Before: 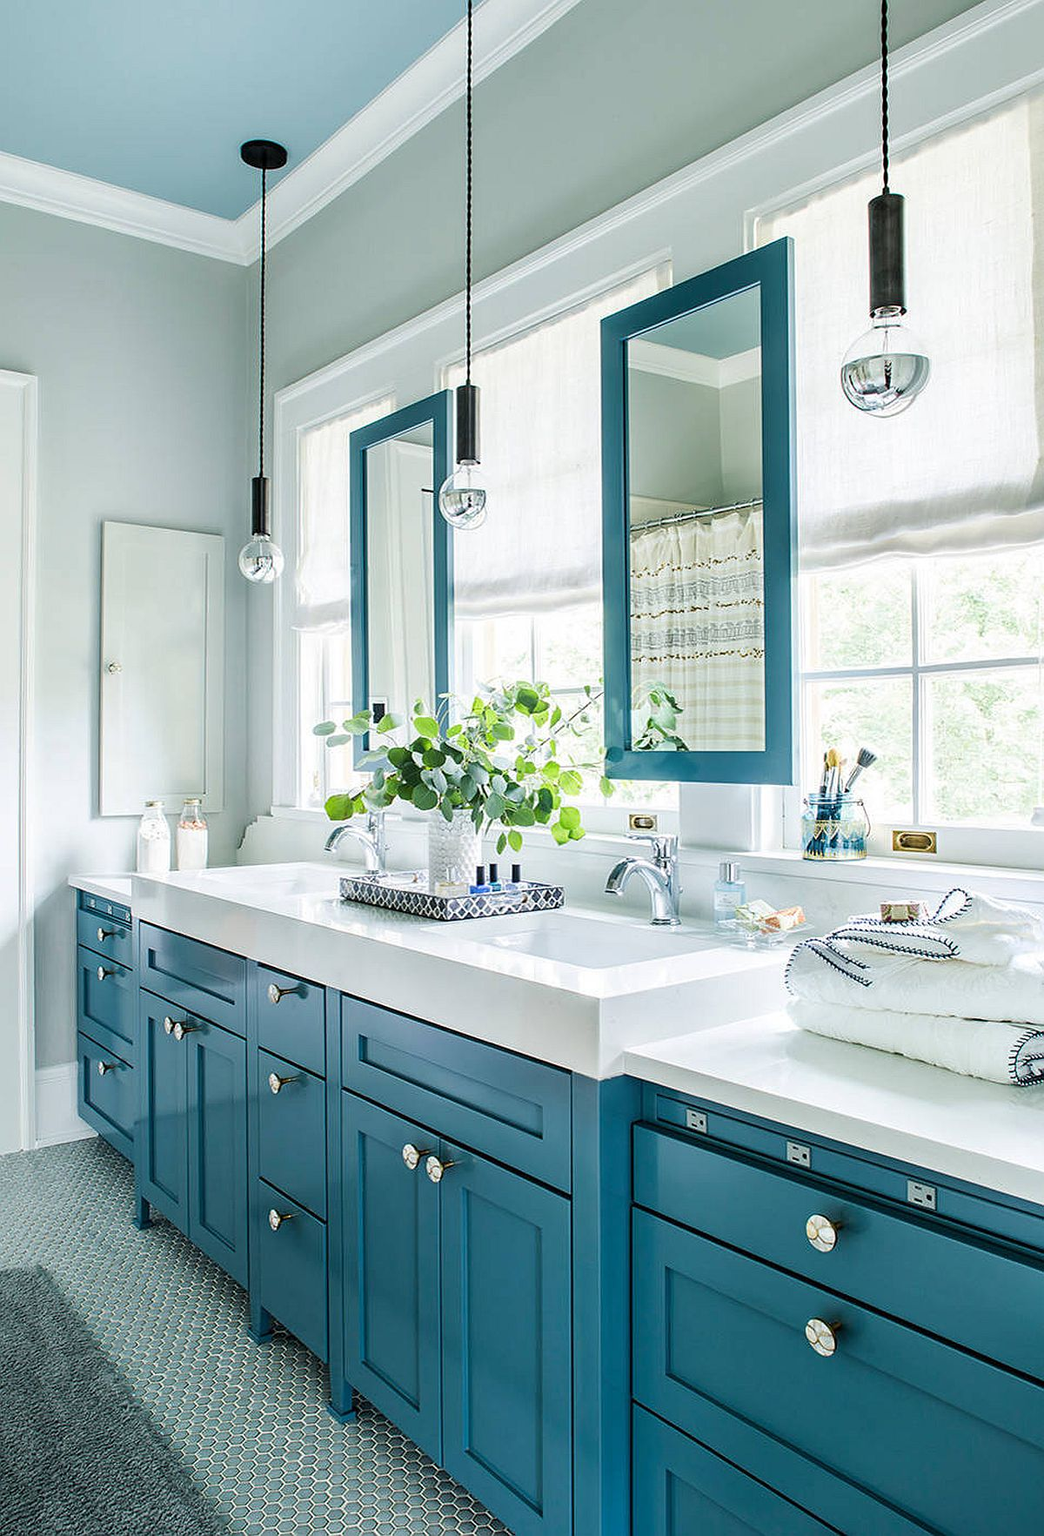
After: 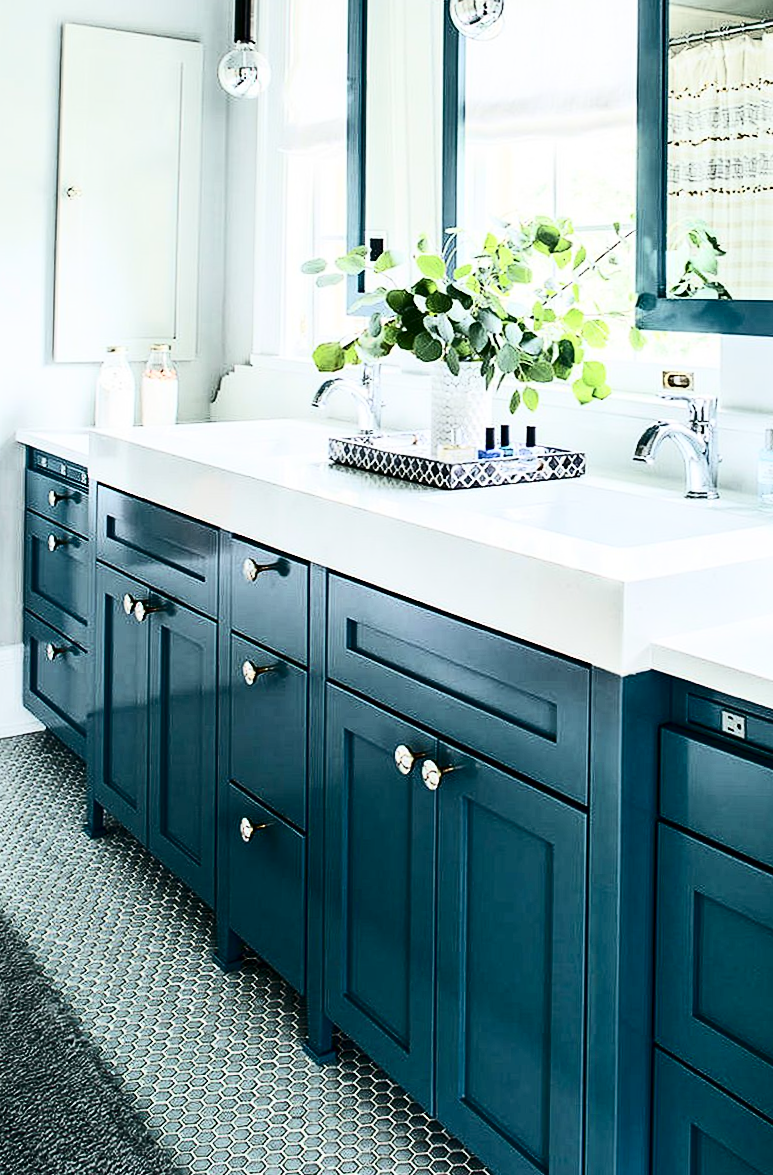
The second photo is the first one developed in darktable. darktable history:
crop and rotate: angle -1.01°, left 3.862%, top 31.687%, right 29.984%
contrast brightness saturation: contrast 0.508, saturation -0.102
